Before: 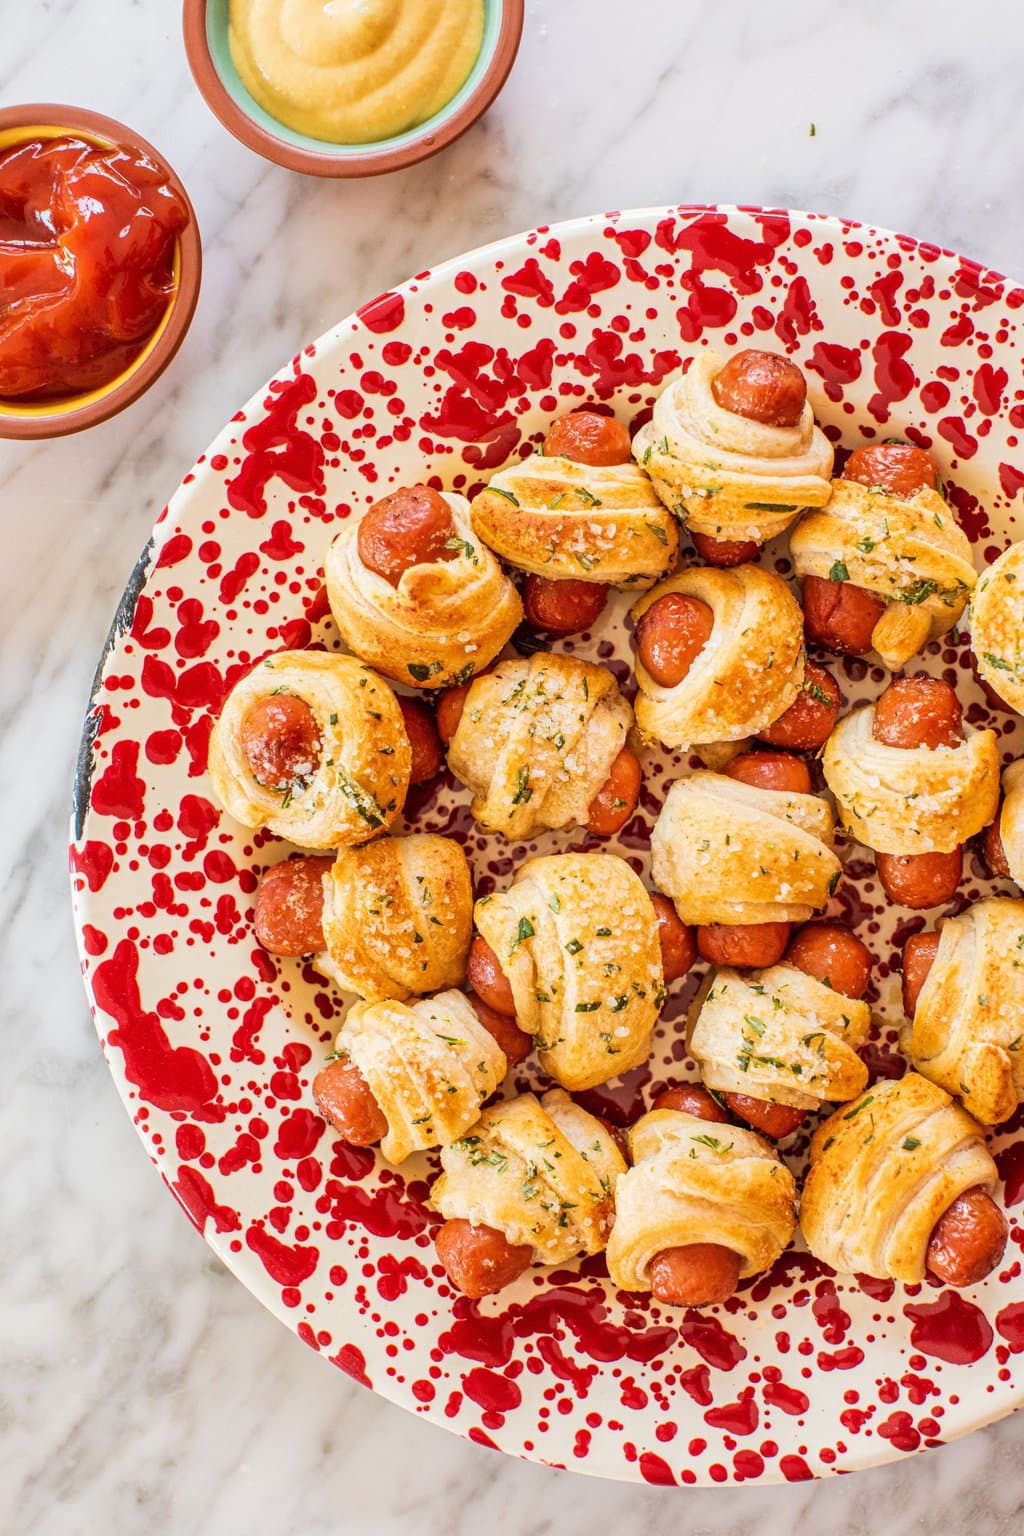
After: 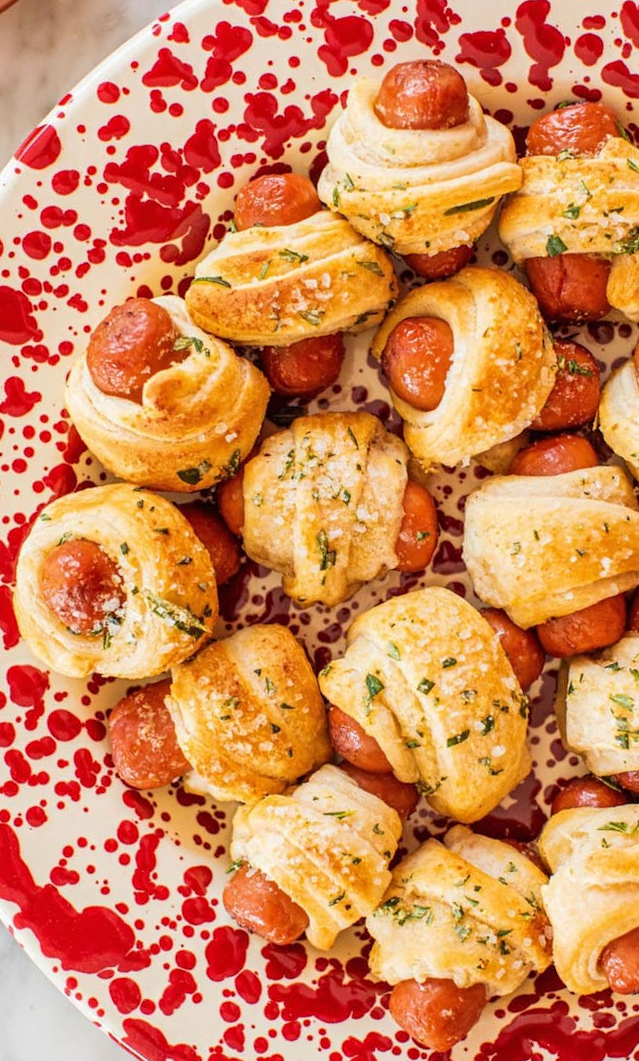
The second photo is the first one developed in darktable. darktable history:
crop and rotate: angle 18.87°, left 6.897%, right 3.749%, bottom 1.062%
